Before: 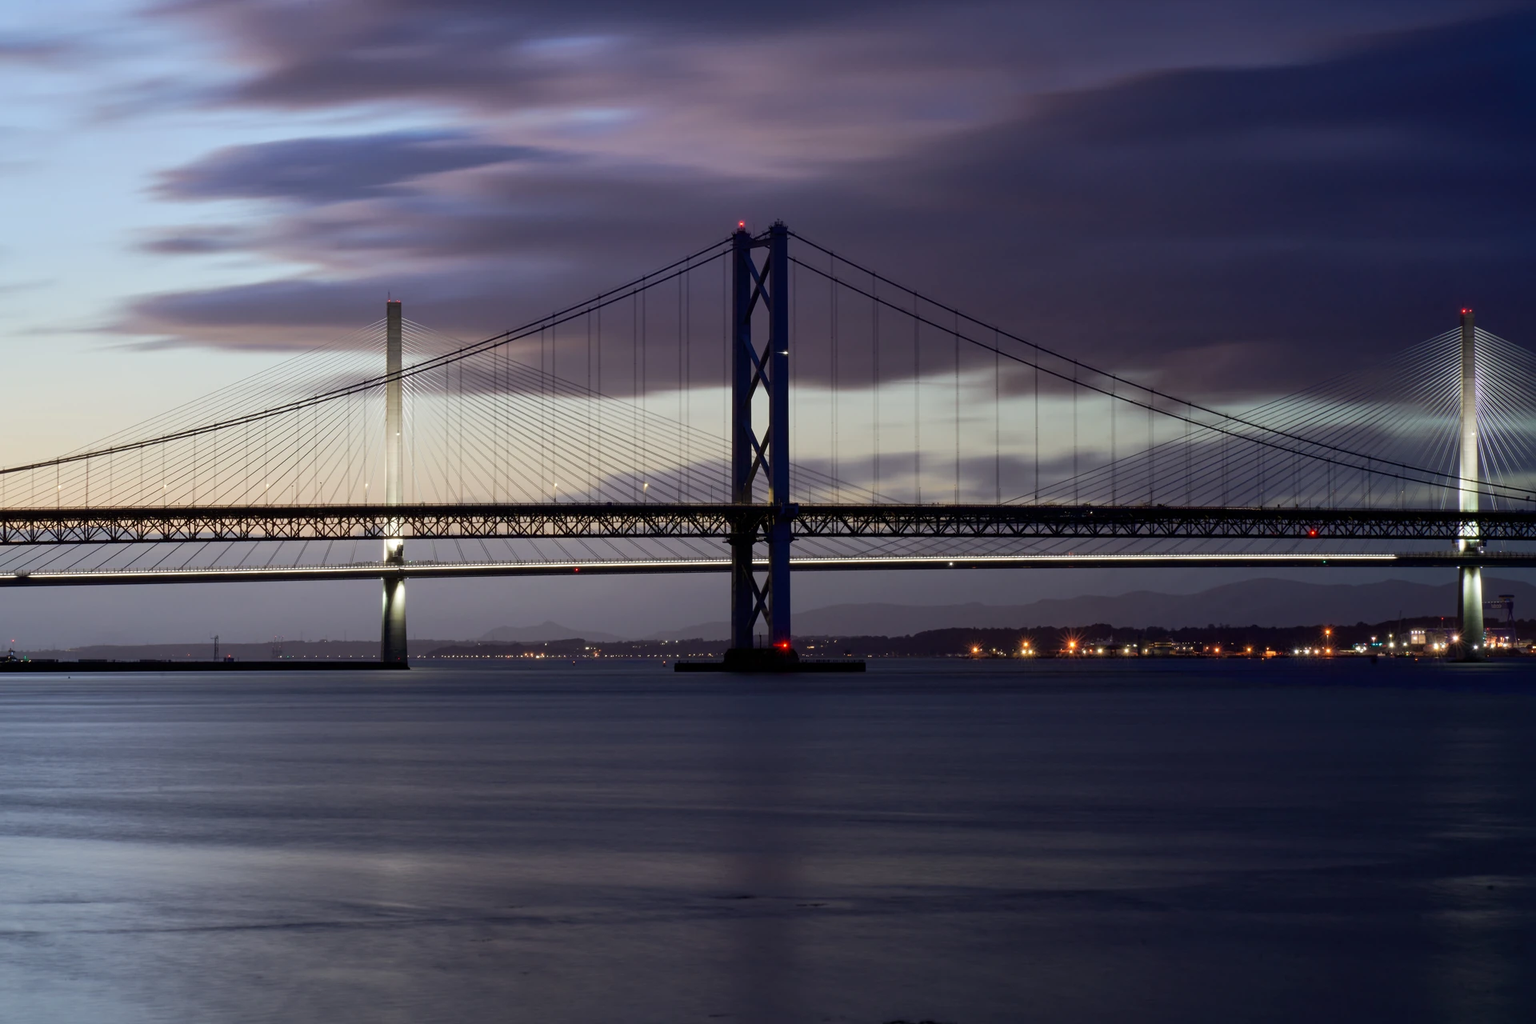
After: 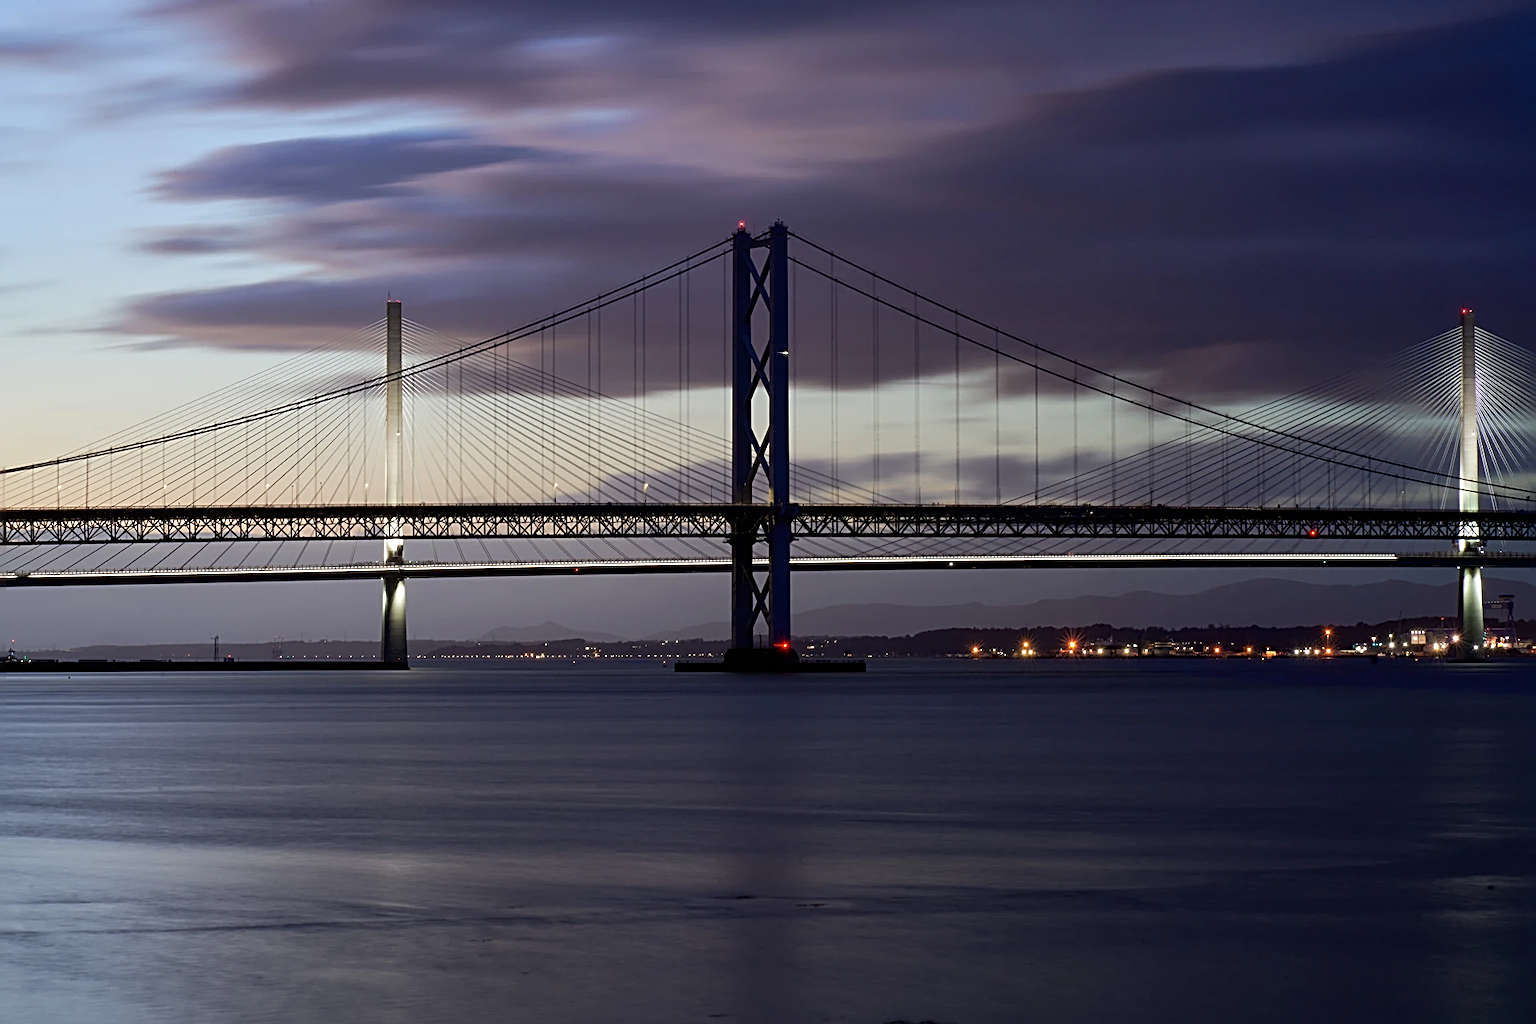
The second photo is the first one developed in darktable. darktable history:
sharpen: radius 2.831, amount 0.713
